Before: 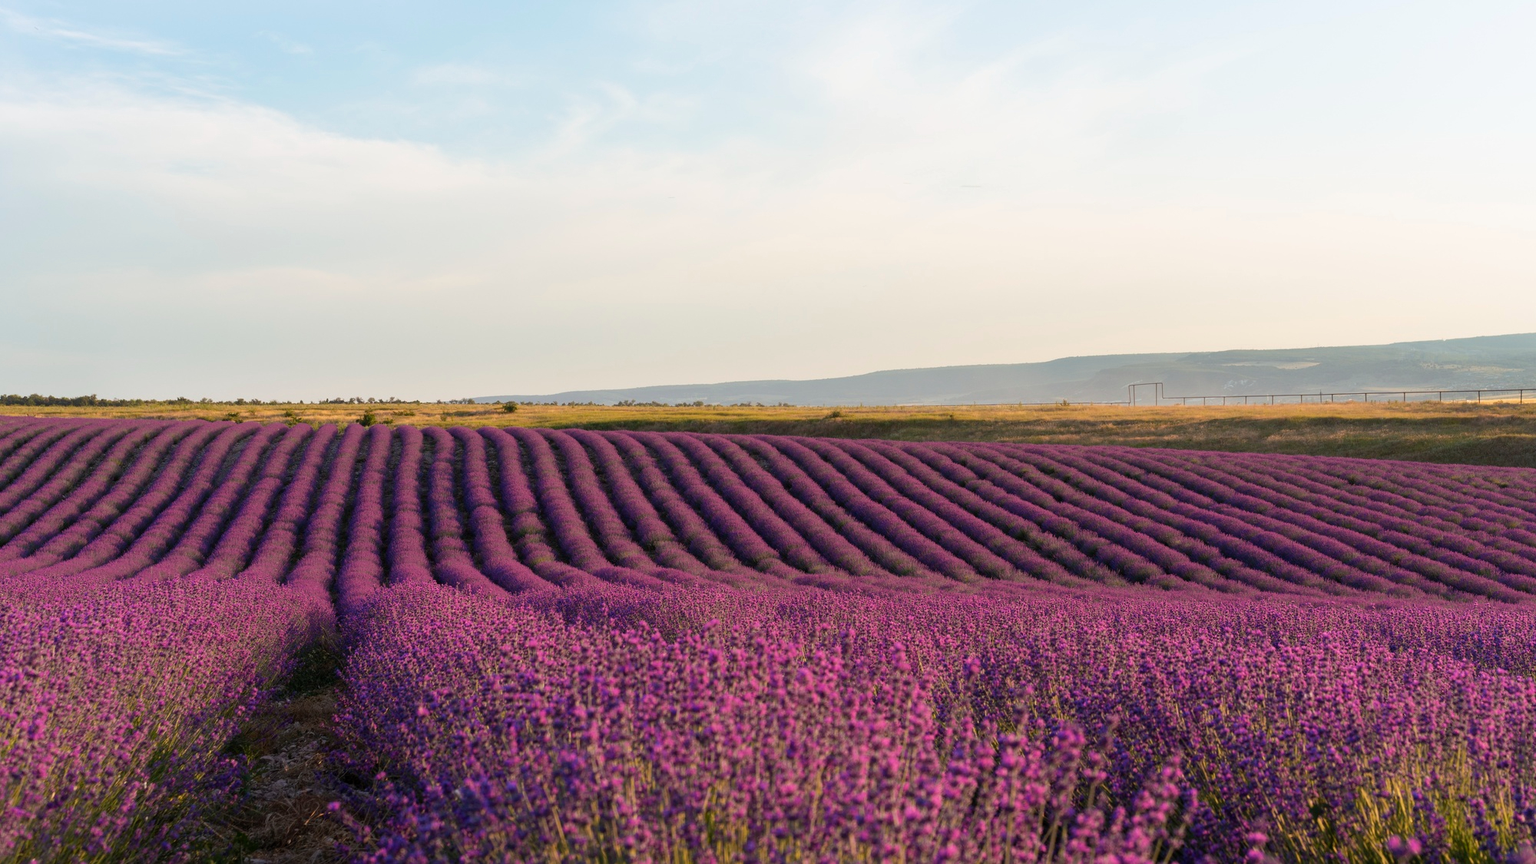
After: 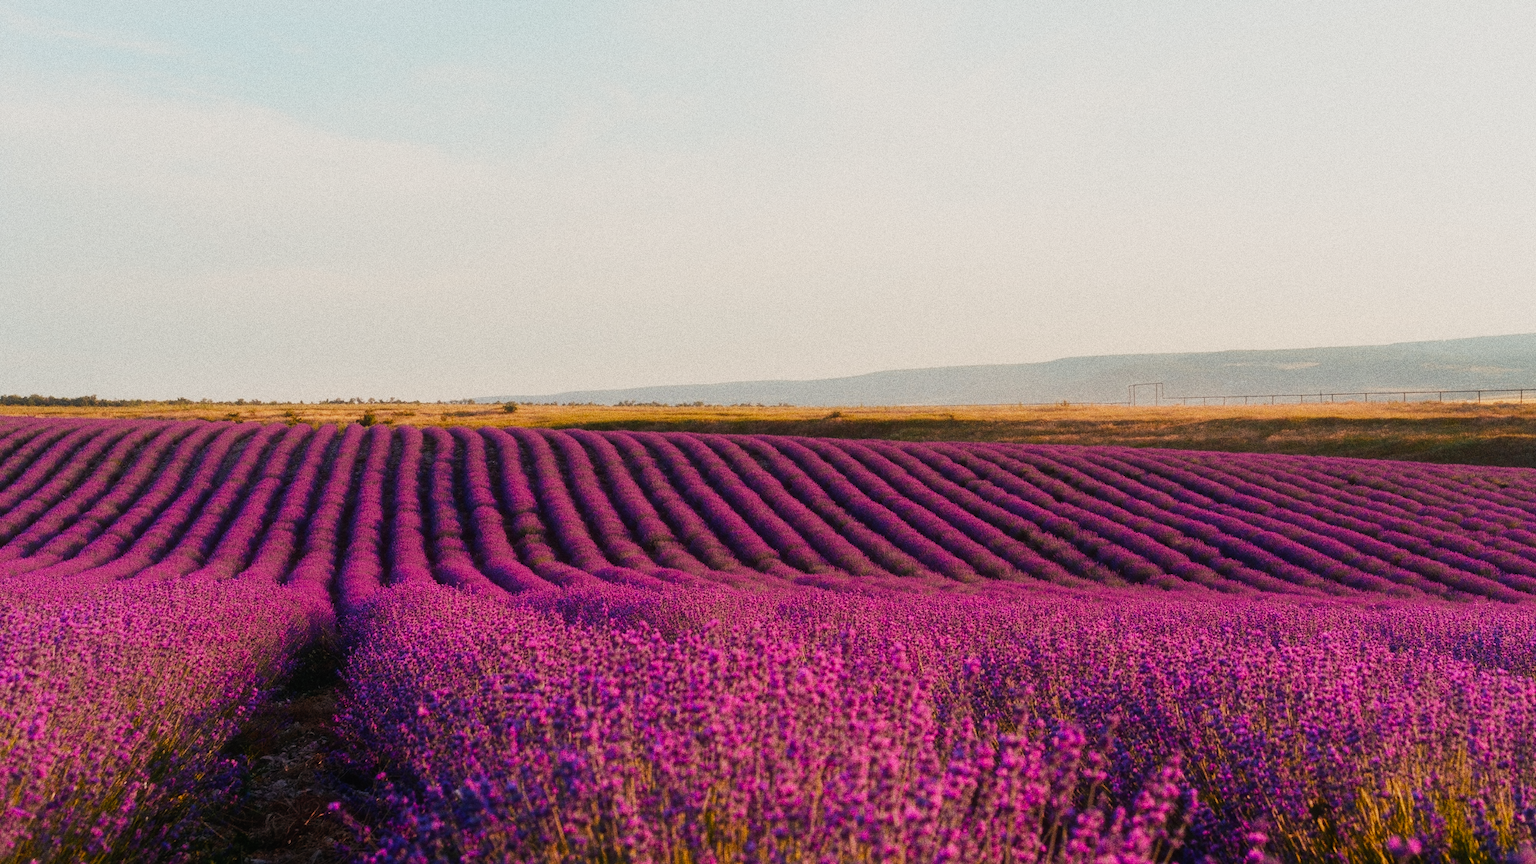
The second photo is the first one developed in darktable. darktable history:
contrast equalizer "negative clarity": octaves 7, y [[0.6 ×6], [0.55 ×6], [0 ×6], [0 ×6], [0 ×6]], mix -0.3
color balance rgb "creative | pacific film": shadows lift › chroma 2%, shadows lift › hue 219.6°, power › hue 313.2°, highlights gain › chroma 3%, highlights gain › hue 75.6°, global offset › luminance 0.5%, perceptual saturation grading › global saturation 15.33%, perceptual saturation grading › highlights -19.33%, perceptual saturation grading › shadows 20%, global vibrance 20%
color equalizer "creative | pacific": saturation › orange 1.03, saturation › yellow 0.883, saturation › green 0.883, saturation › blue 1.08, saturation › magenta 1.05, hue › orange -4.88, hue › green 8.78, brightness › red 1.06, brightness › orange 1.08, brightness › yellow 0.916, brightness › green 0.916, brightness › cyan 1.04, brightness › blue 1.12, brightness › magenta 1.07 | blend: blend mode normal, opacity 100%; mask: uniform (no mask)
diffuse or sharpen "bloom 20%": radius span 32, 1st order speed 50%, 2nd order speed 50%, 3rd order speed 50%, 4th order speed 50% | blend: blend mode normal, opacity 20%; mask: uniform (no mask)
exposure "auto exposure": compensate highlight preservation false
rgb primaries "creative | pacific": red hue -0.042, red purity 1.1, green hue 0.047, green purity 1.12, blue hue -0.089, blue purity 0.937
sigmoid: contrast 1.7, skew -0.2, preserve hue 0%, red attenuation 0.1, red rotation 0.035, green attenuation 0.1, green rotation -0.017, blue attenuation 0.15, blue rotation -0.052, base primaries Rec2020
grain "silver grain": coarseness 0.09 ISO, strength 40%
